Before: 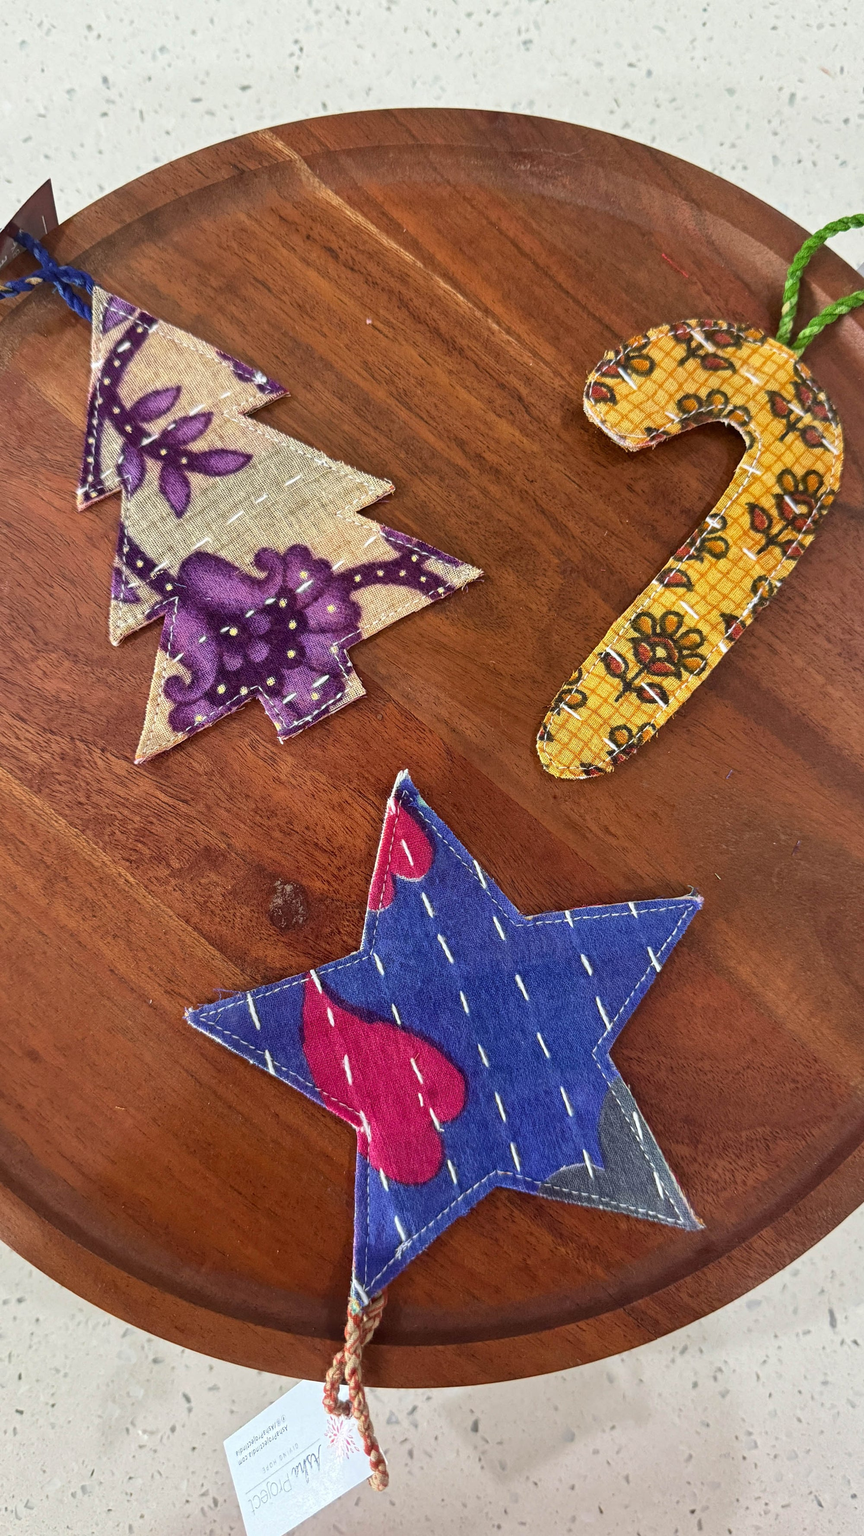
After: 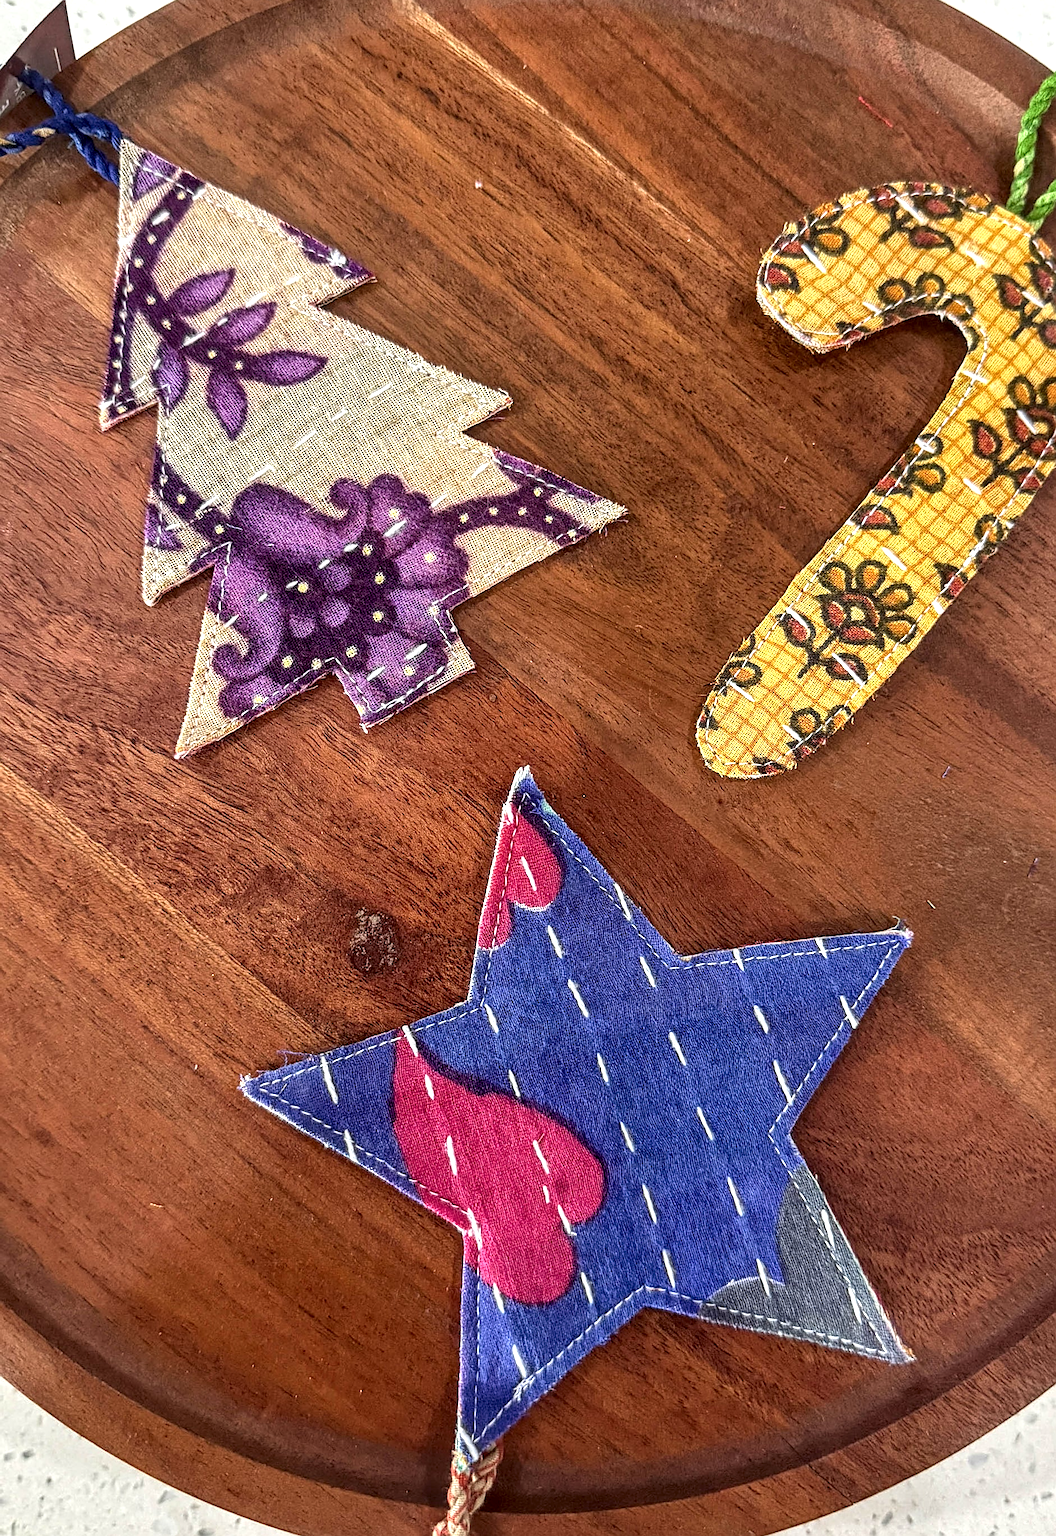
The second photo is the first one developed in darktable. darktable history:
local contrast: detail 160%
crop and rotate: angle 0.03°, top 11.643%, right 5.651%, bottom 11.189%
exposure: exposure 0.258 EV, compensate highlight preservation false
sharpen: on, module defaults
